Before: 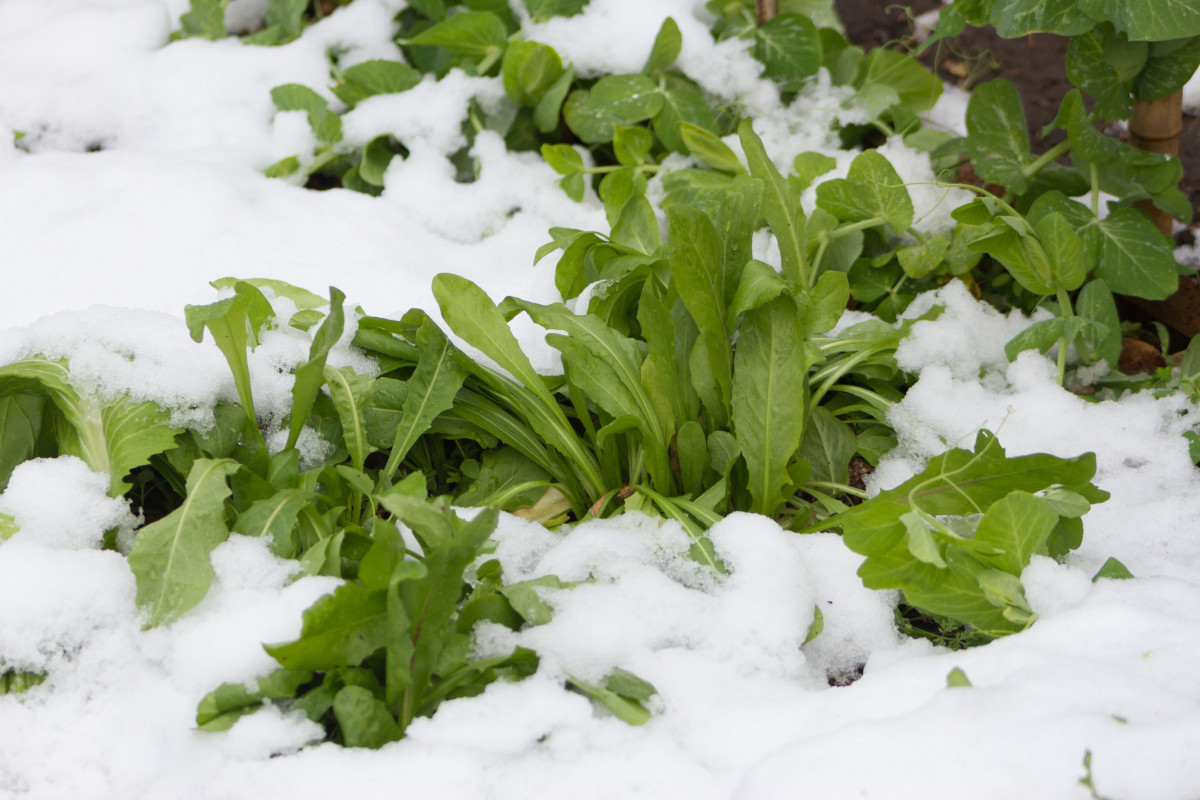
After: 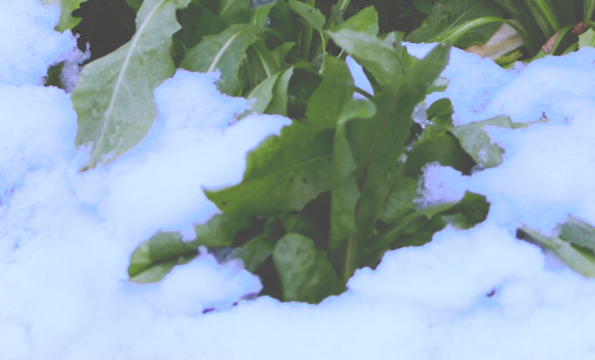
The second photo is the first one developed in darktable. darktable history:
rotate and perspective: rotation 0.215°, lens shift (vertical) -0.139, crop left 0.069, crop right 0.939, crop top 0.002, crop bottom 0.996
tone curve: curves: ch0 [(0, 0) (0.003, 0.284) (0.011, 0.284) (0.025, 0.288) (0.044, 0.29) (0.069, 0.292) (0.1, 0.296) (0.136, 0.298) (0.177, 0.305) (0.224, 0.312) (0.277, 0.327) (0.335, 0.362) (0.399, 0.407) (0.468, 0.464) (0.543, 0.537) (0.623, 0.62) (0.709, 0.71) (0.801, 0.79) (0.898, 0.862) (1, 1)], preserve colors none
crop and rotate: top 54.778%, right 46.61%, bottom 0.159%
white balance: red 0.98, blue 1.61
contrast brightness saturation: contrast 0.07
